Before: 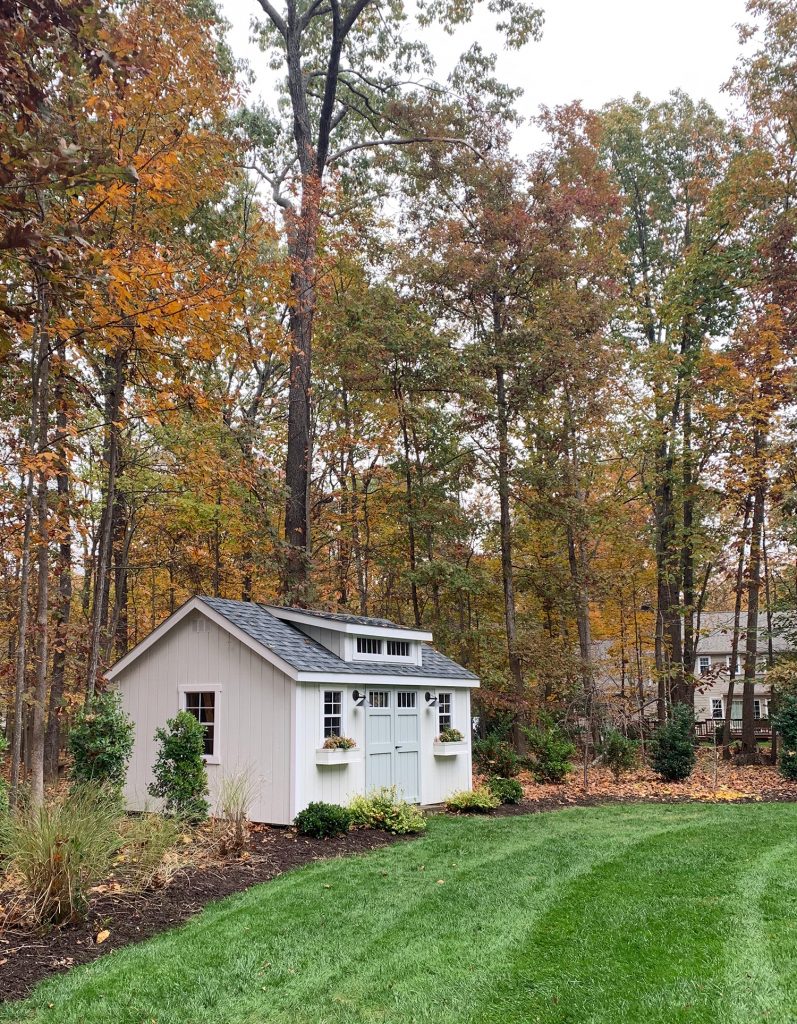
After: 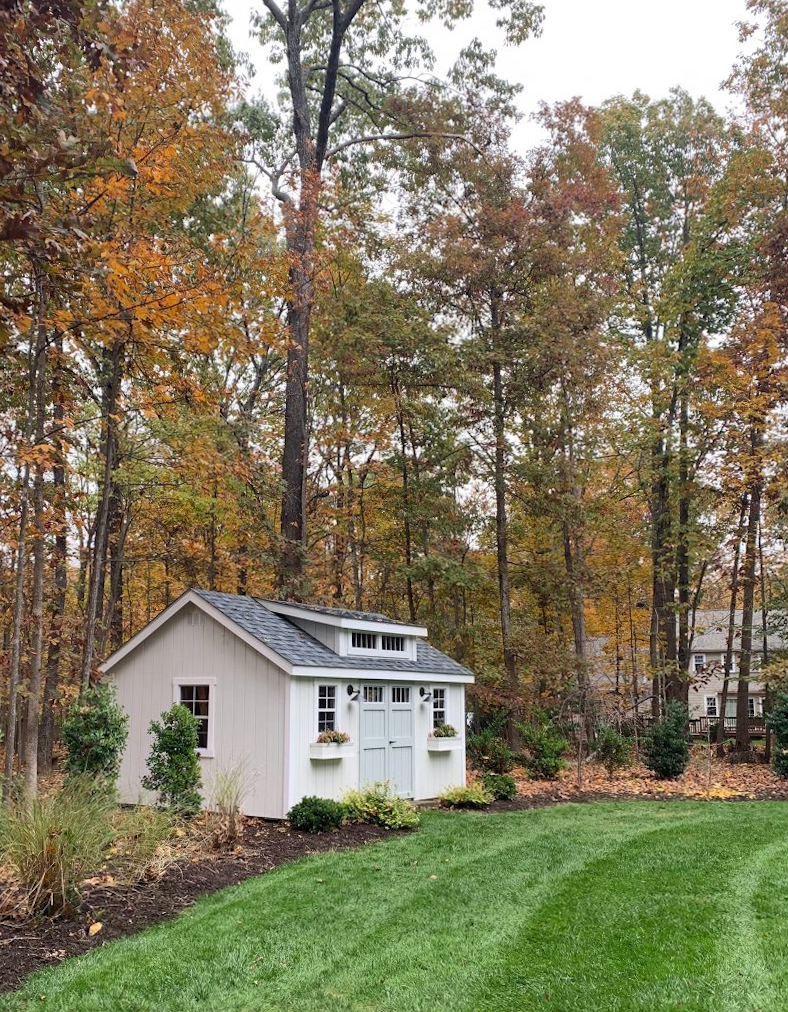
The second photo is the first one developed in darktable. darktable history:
crop and rotate: angle -0.5°
color contrast: green-magenta contrast 0.96
